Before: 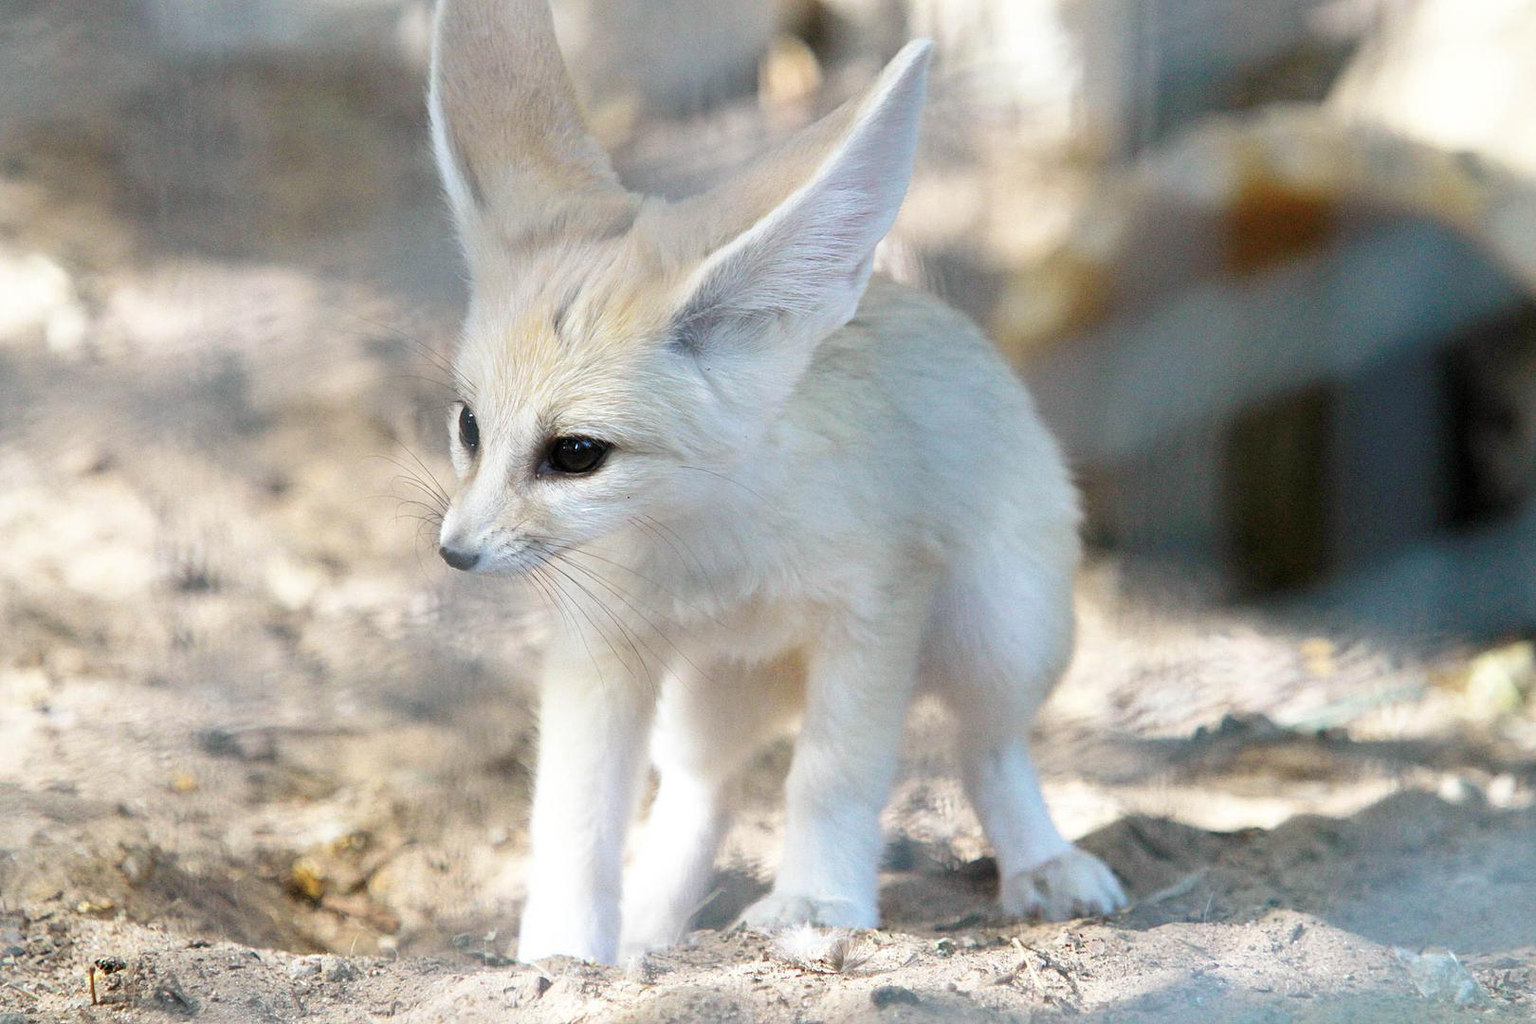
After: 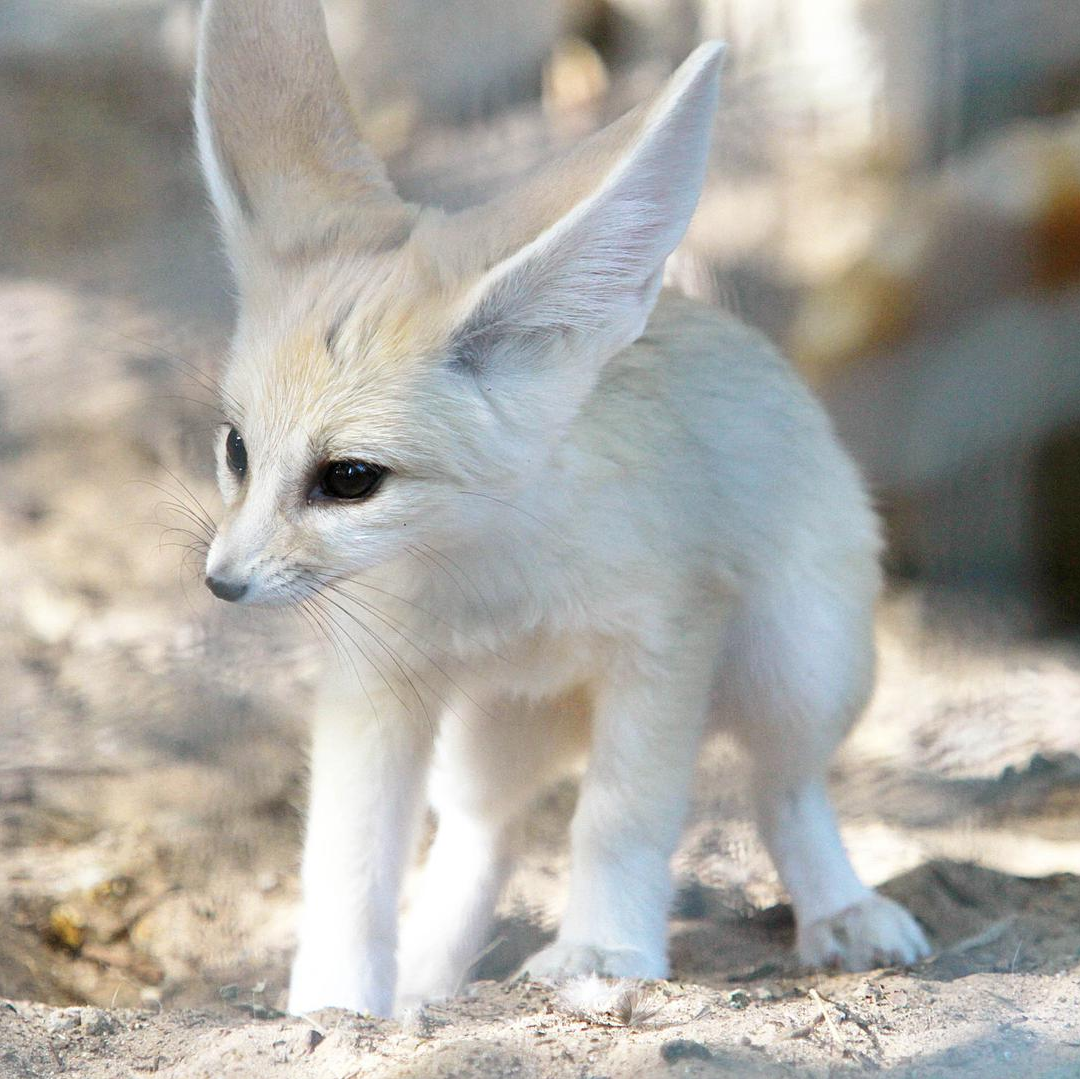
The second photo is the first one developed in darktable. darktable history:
crop and rotate: left 15.959%, right 17.349%
